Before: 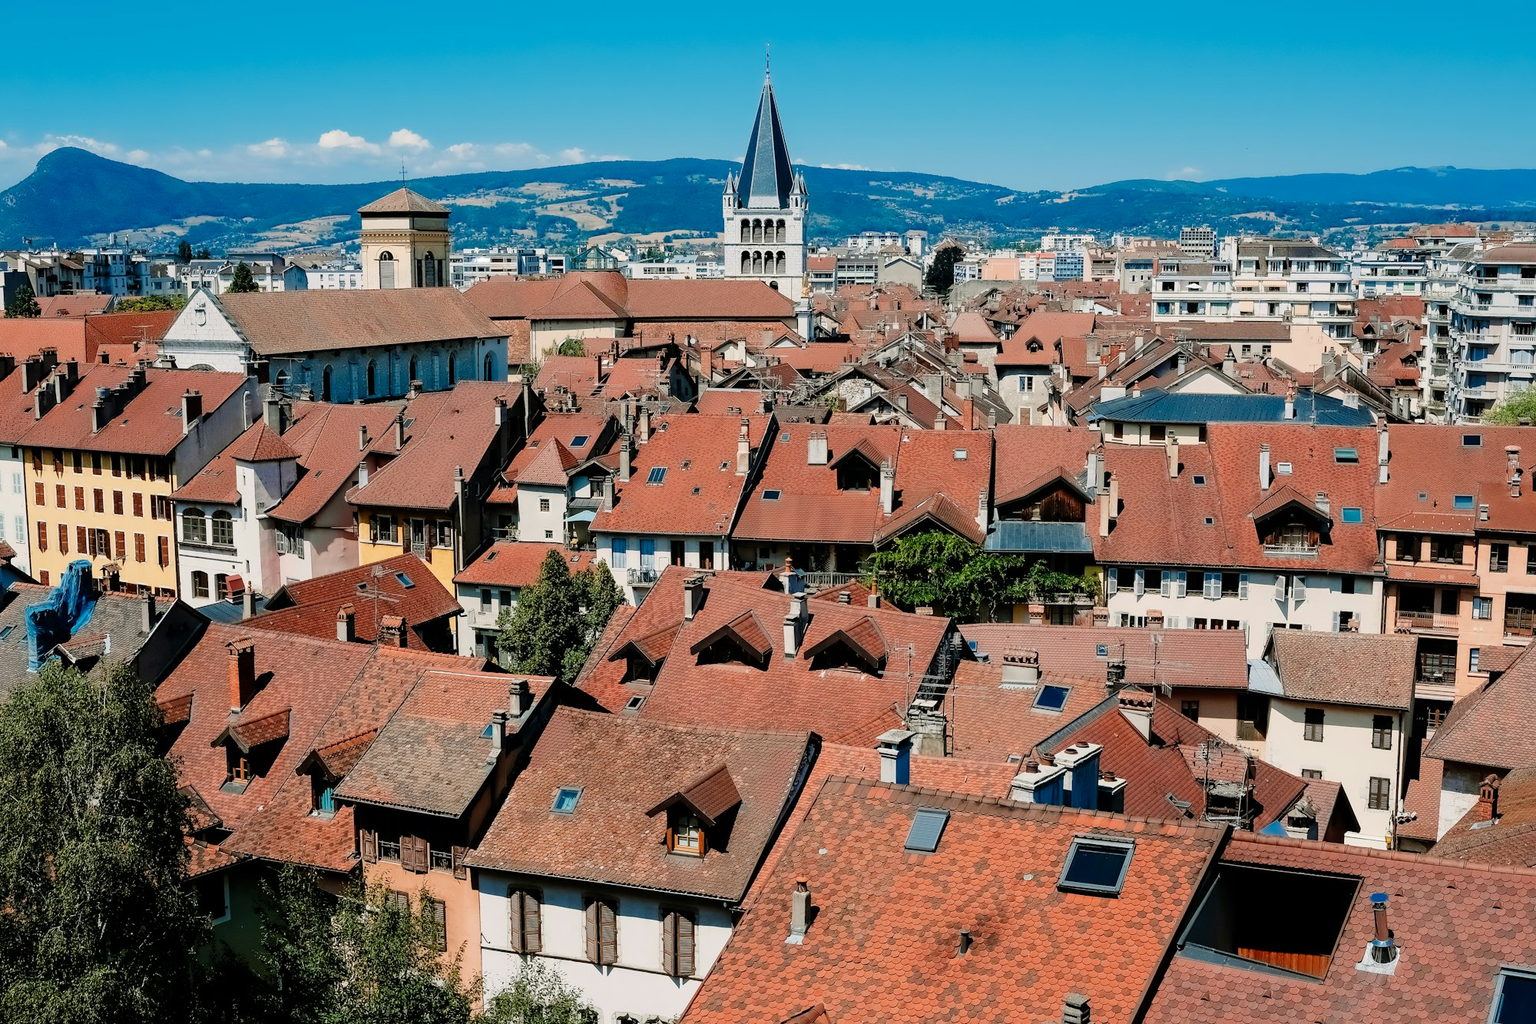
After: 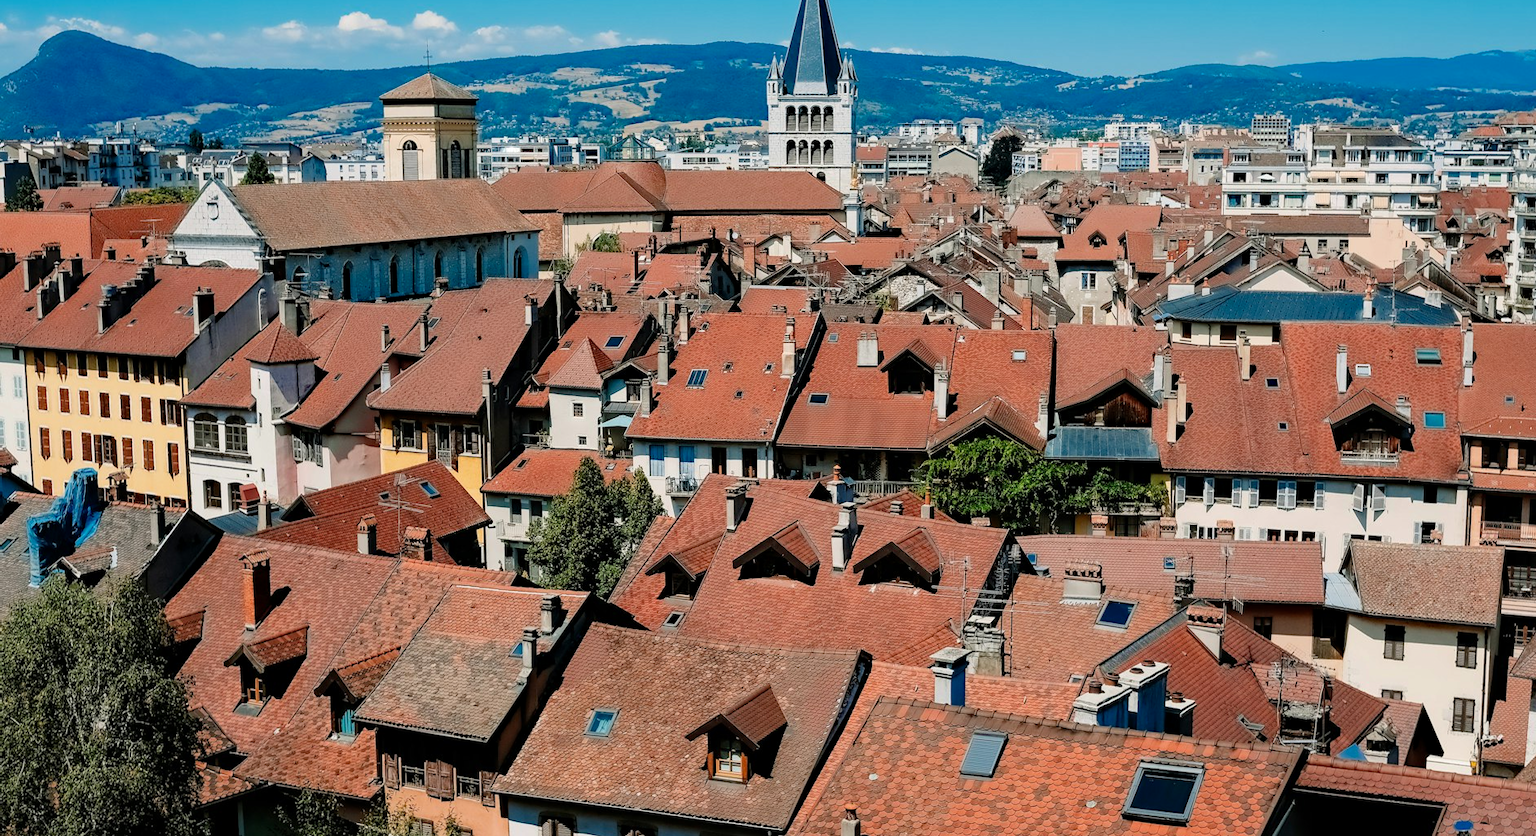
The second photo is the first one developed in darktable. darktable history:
haze removal: compatibility mode true, adaptive false
crop and rotate: angle 0.03°, top 11.643%, right 5.651%, bottom 11.189%
